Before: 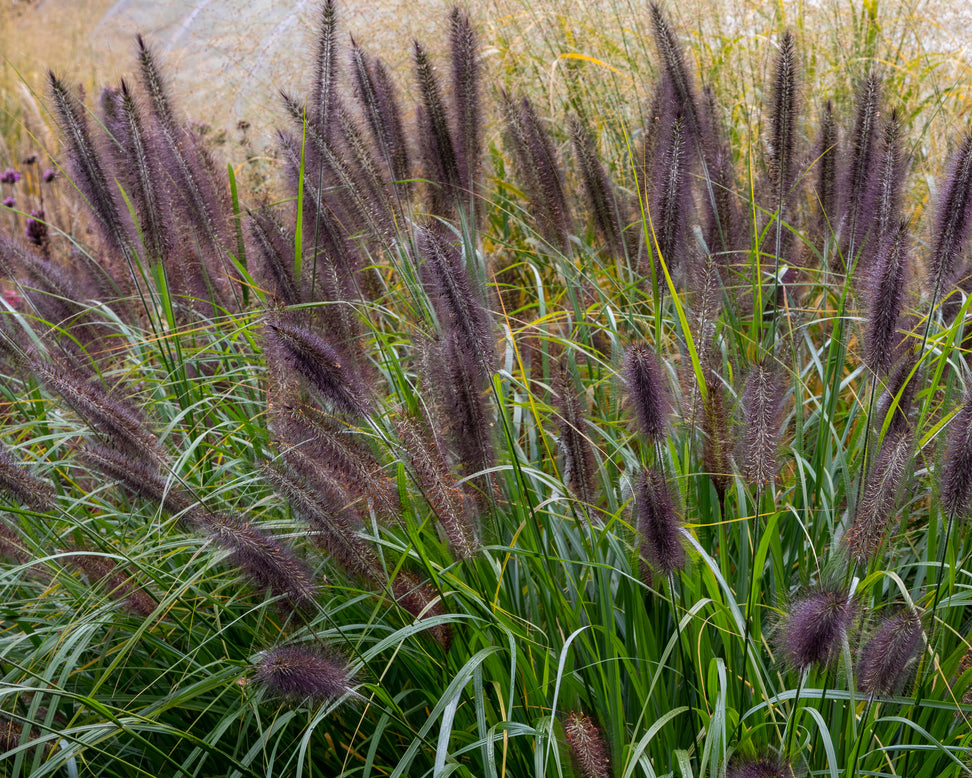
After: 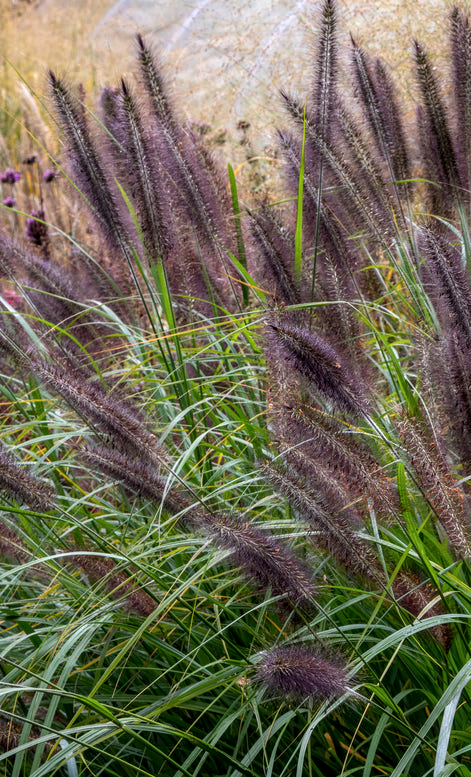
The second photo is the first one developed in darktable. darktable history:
crop and rotate: left 0.053%, top 0%, right 51.428%
exposure: exposure 0.202 EV, compensate highlight preservation false
local contrast: on, module defaults
